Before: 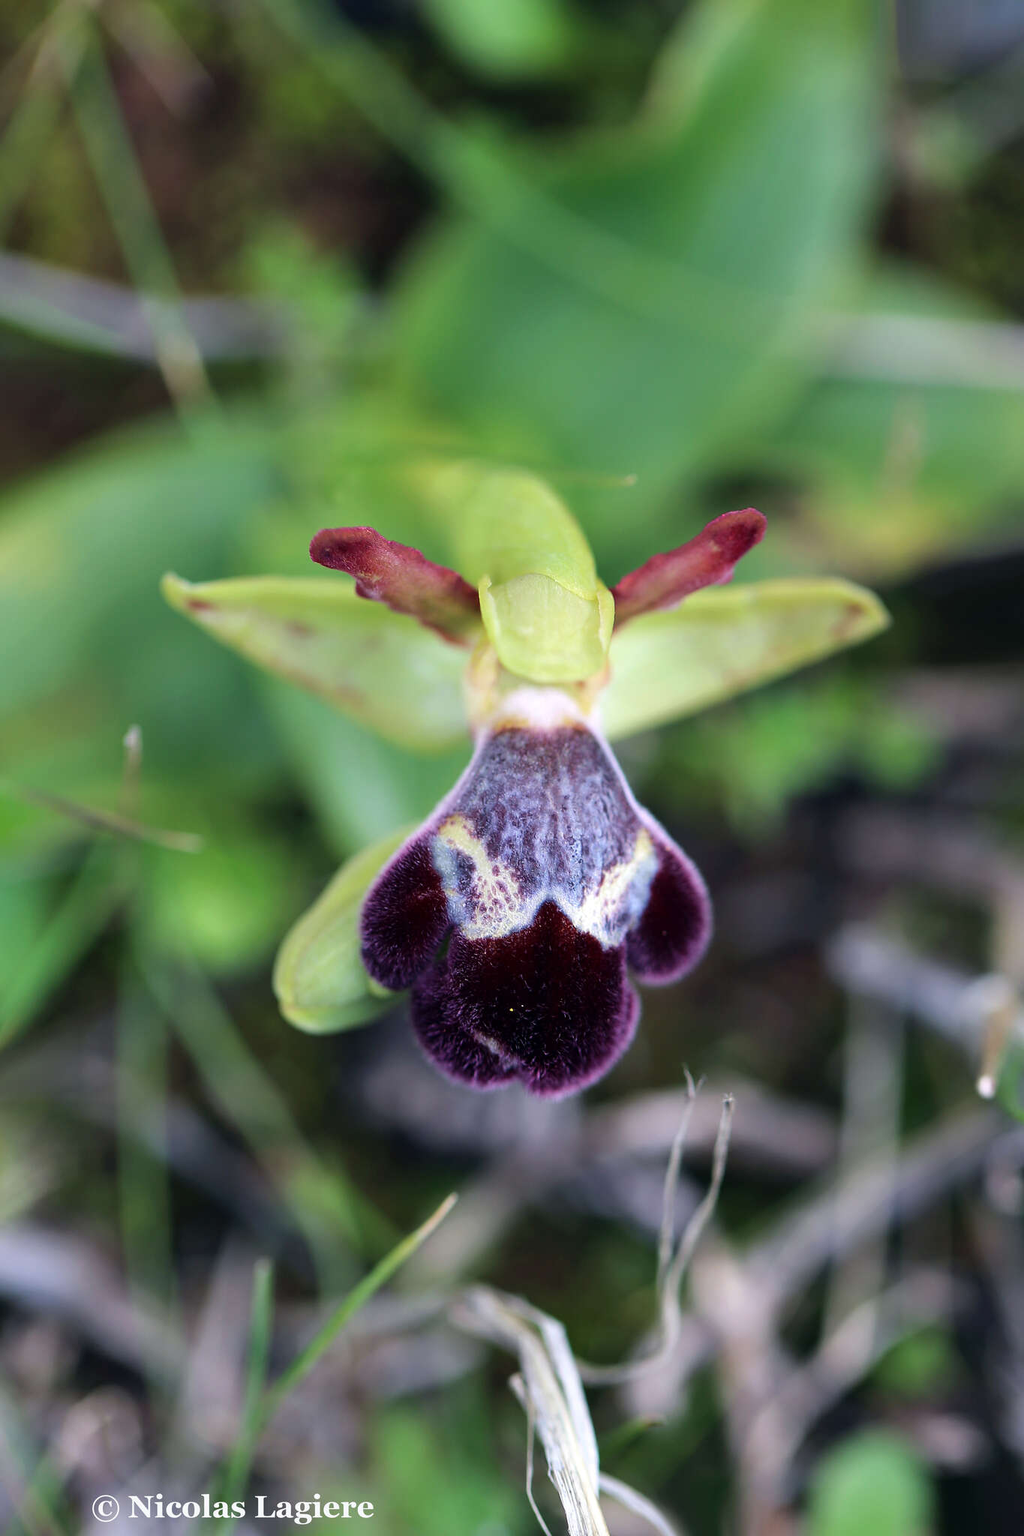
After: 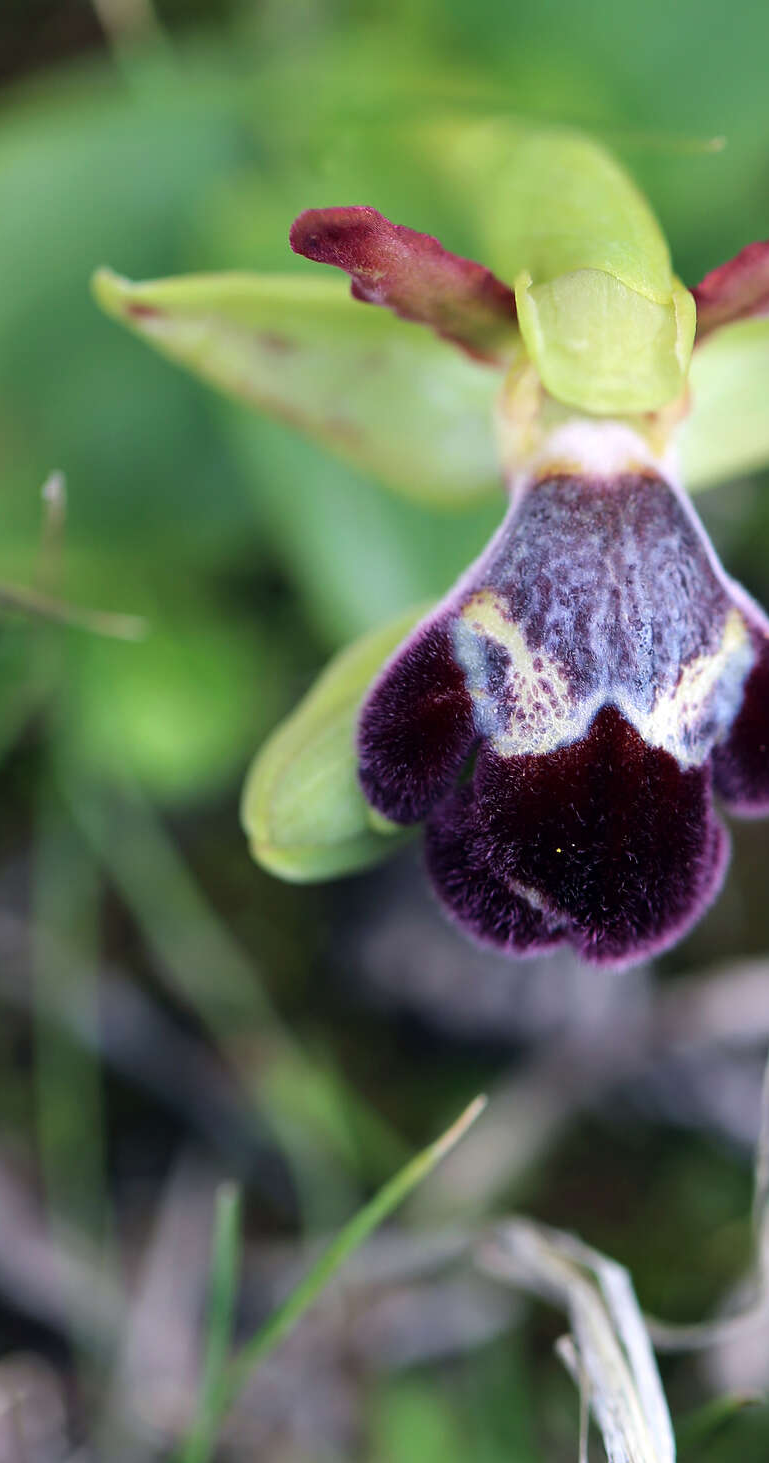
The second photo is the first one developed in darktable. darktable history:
crop: left 9.054%, top 24.254%, right 34.589%, bottom 4.303%
